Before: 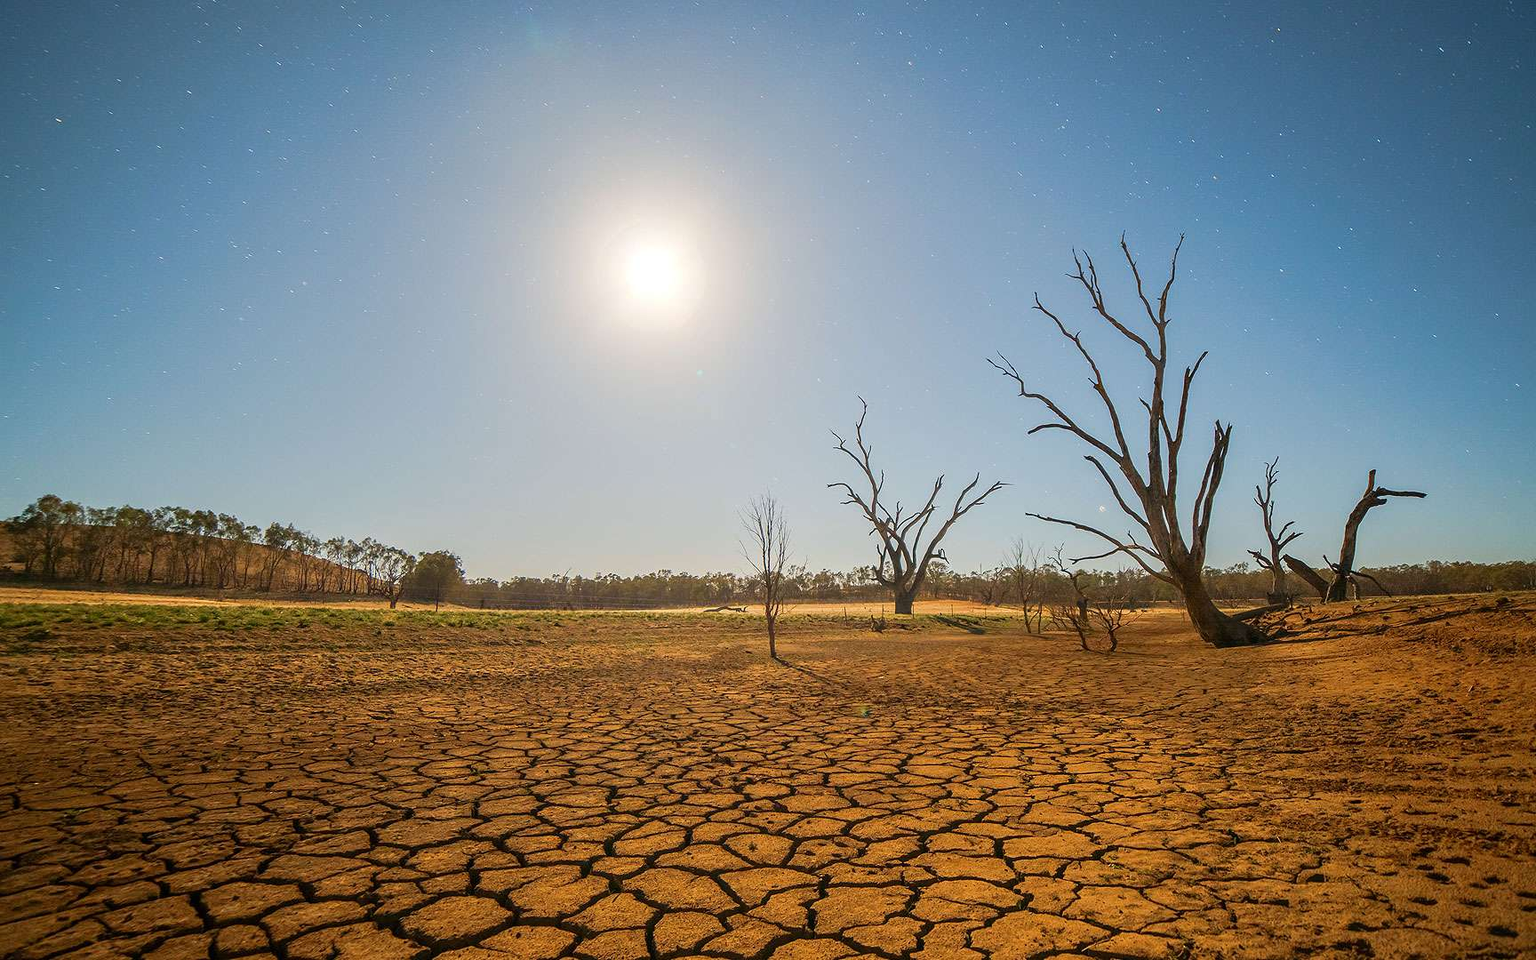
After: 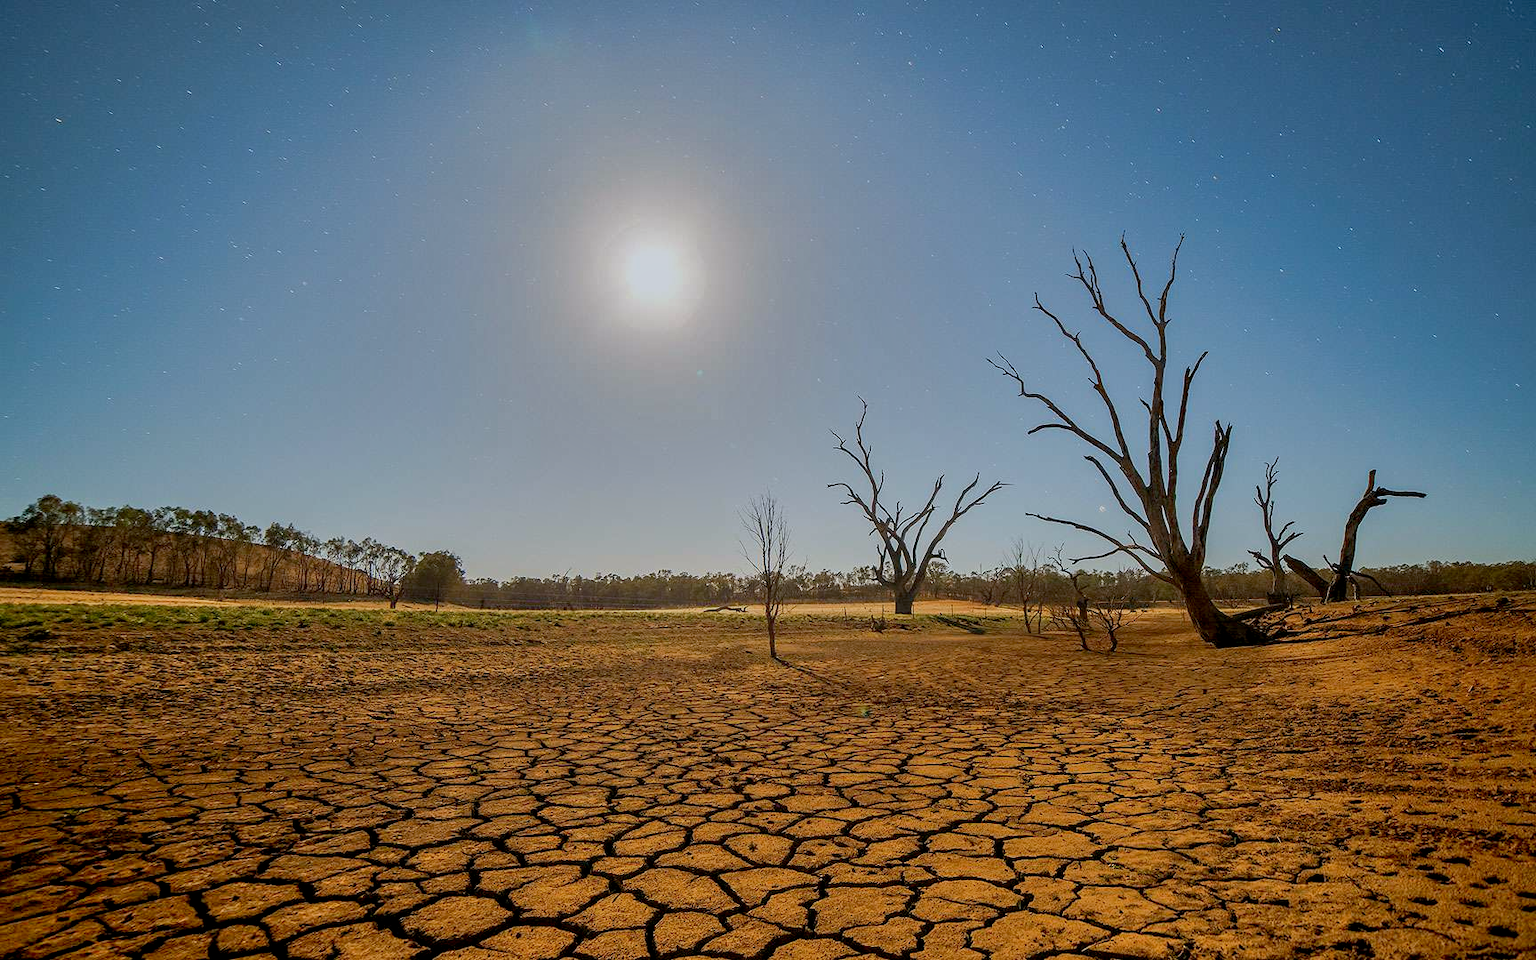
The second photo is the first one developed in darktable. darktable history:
shadows and highlights: white point adjustment 0.1, highlights -70, soften with gaussian
exposure: black level correction 0.011, exposure -0.478 EV, compensate highlight preservation false
color calibration: x 0.355, y 0.367, temperature 4700.38 K
